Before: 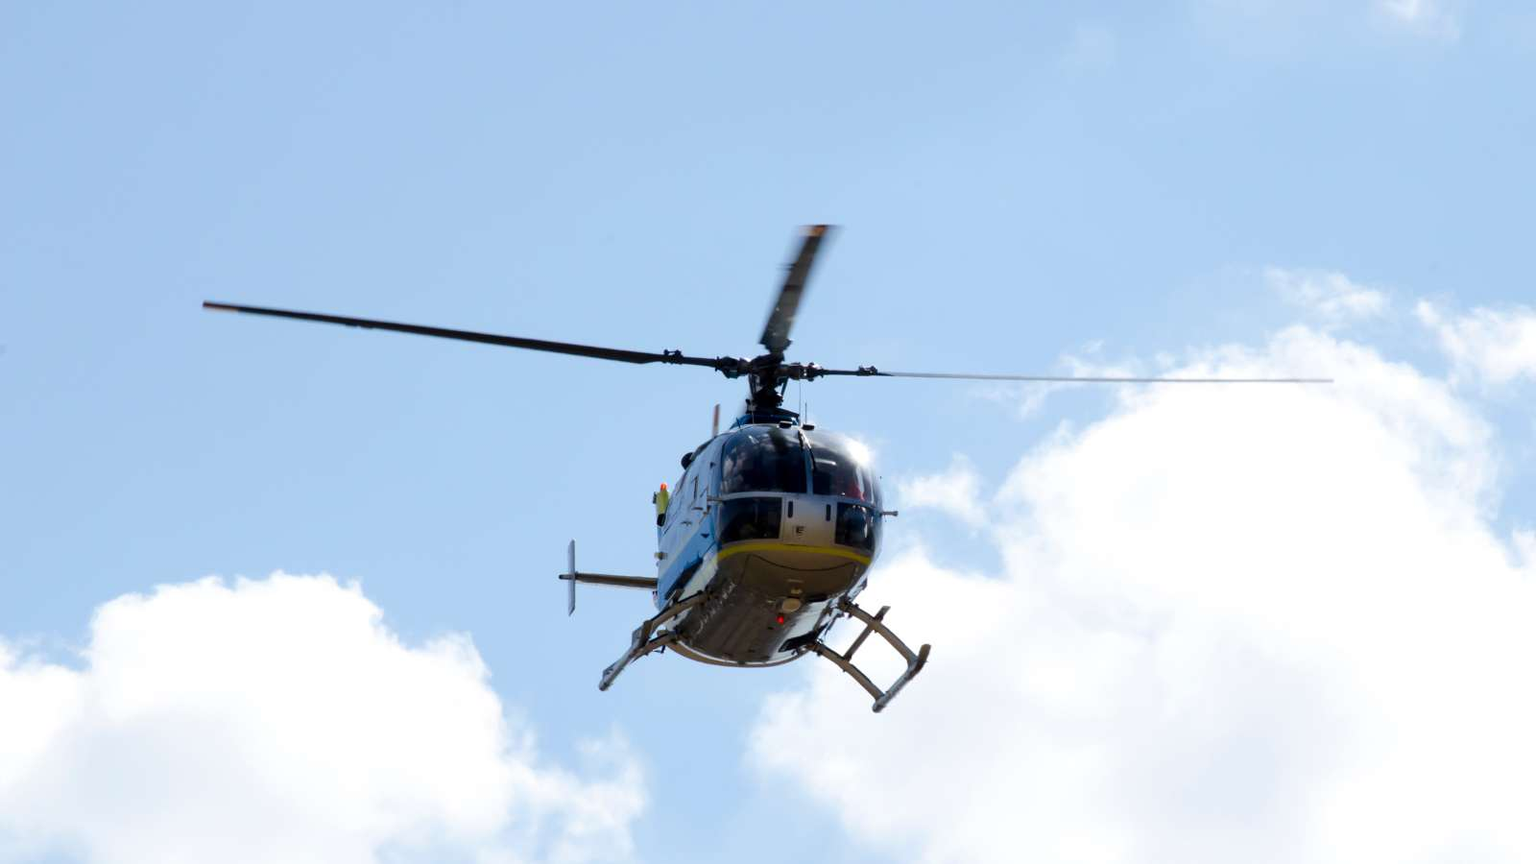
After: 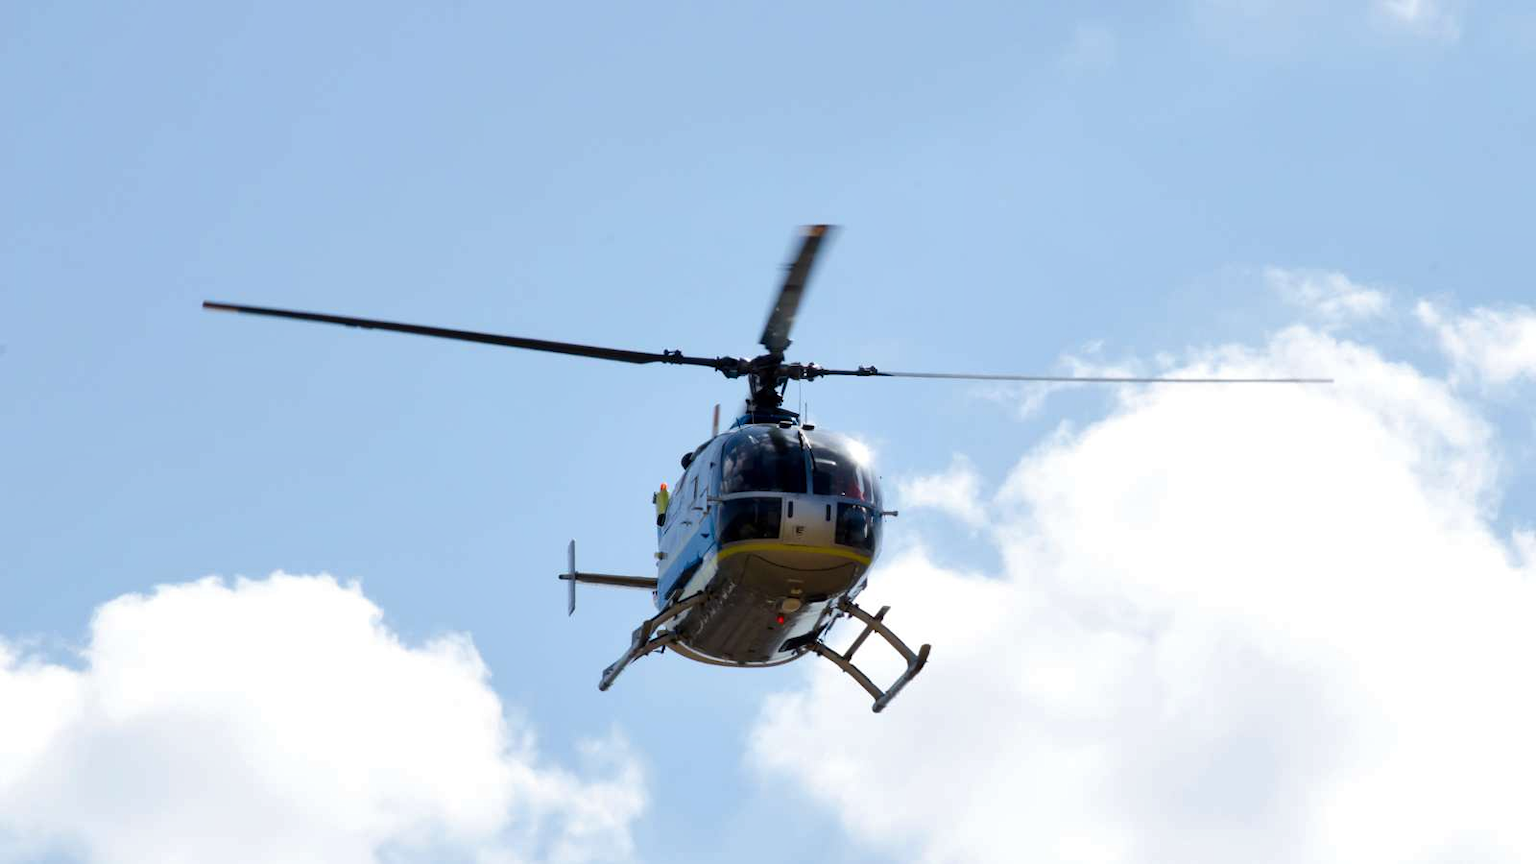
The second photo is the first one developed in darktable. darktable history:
shadows and highlights: shadows 31.95, highlights -31.54, soften with gaussian
